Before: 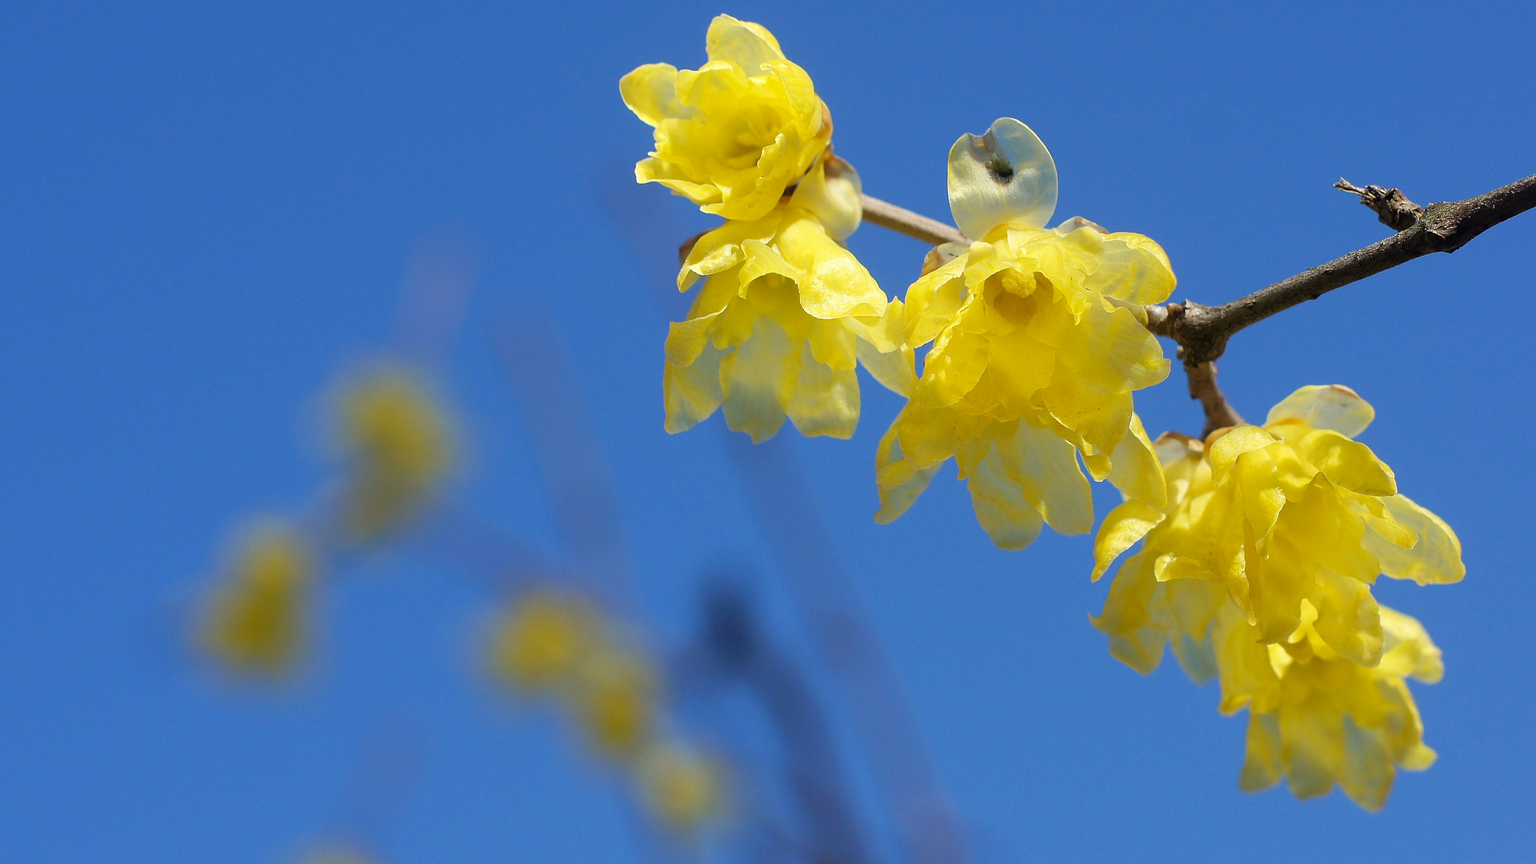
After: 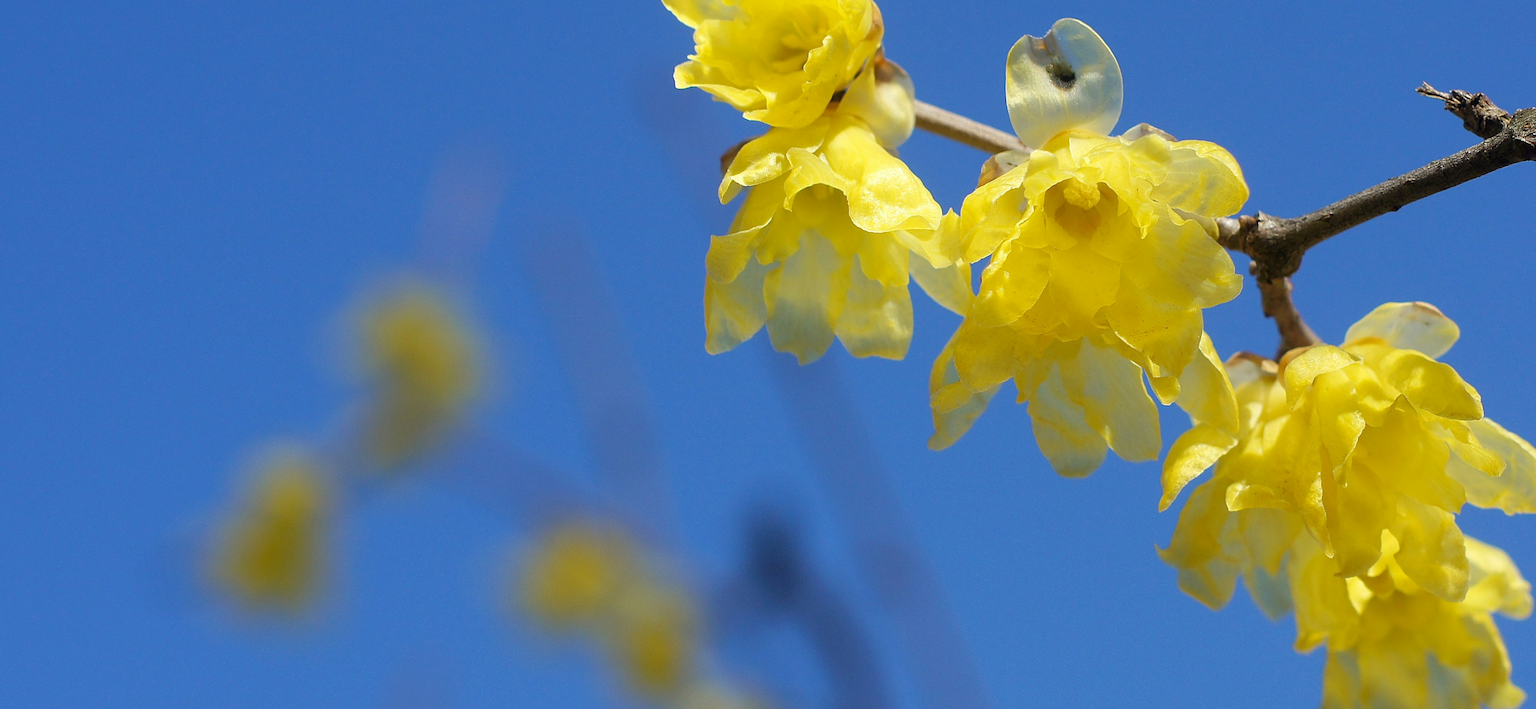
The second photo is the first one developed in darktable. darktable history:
crop and rotate: angle 0.037°, top 11.586%, right 5.728%, bottom 10.989%
